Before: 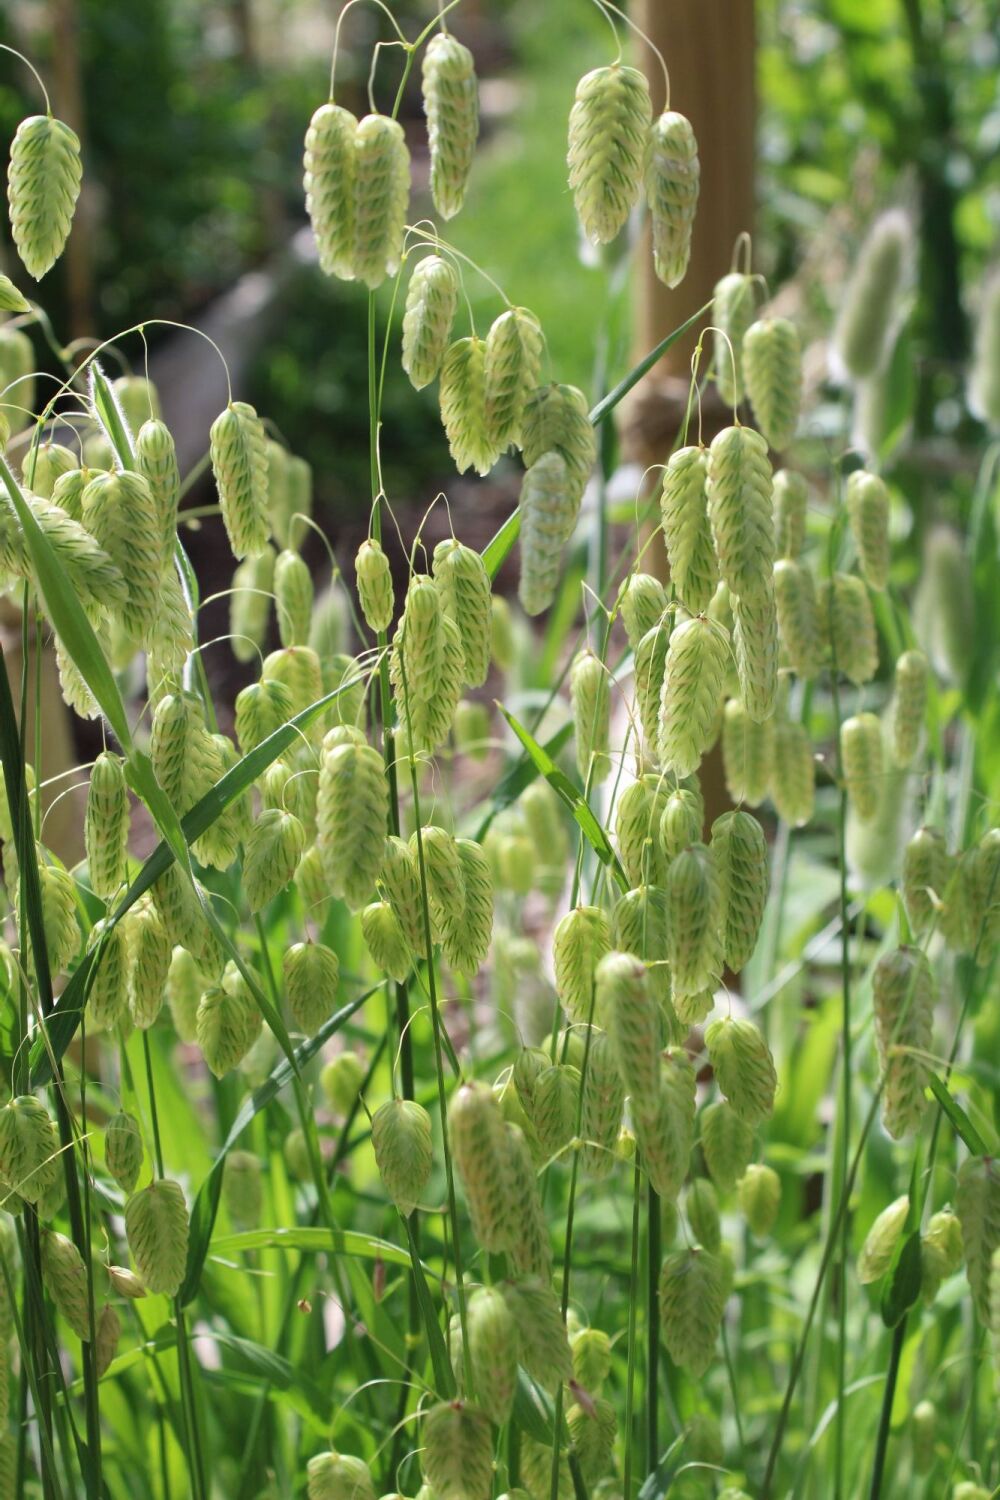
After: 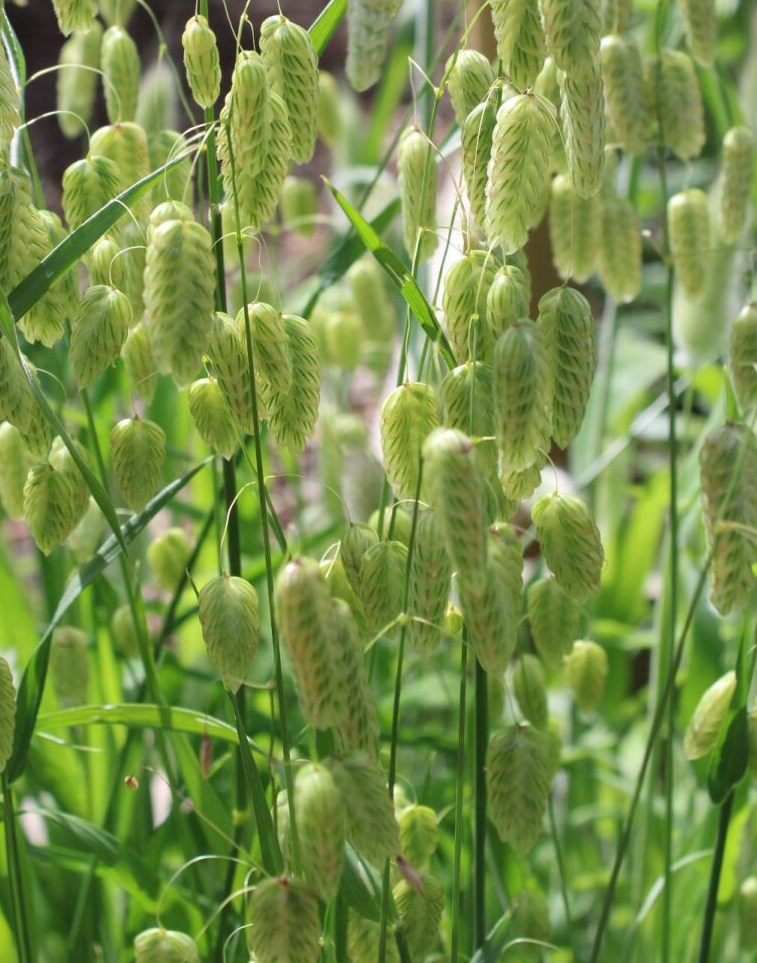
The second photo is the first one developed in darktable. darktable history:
crop and rotate: left 17.361%, top 34.967%, right 6.89%, bottom 0.819%
